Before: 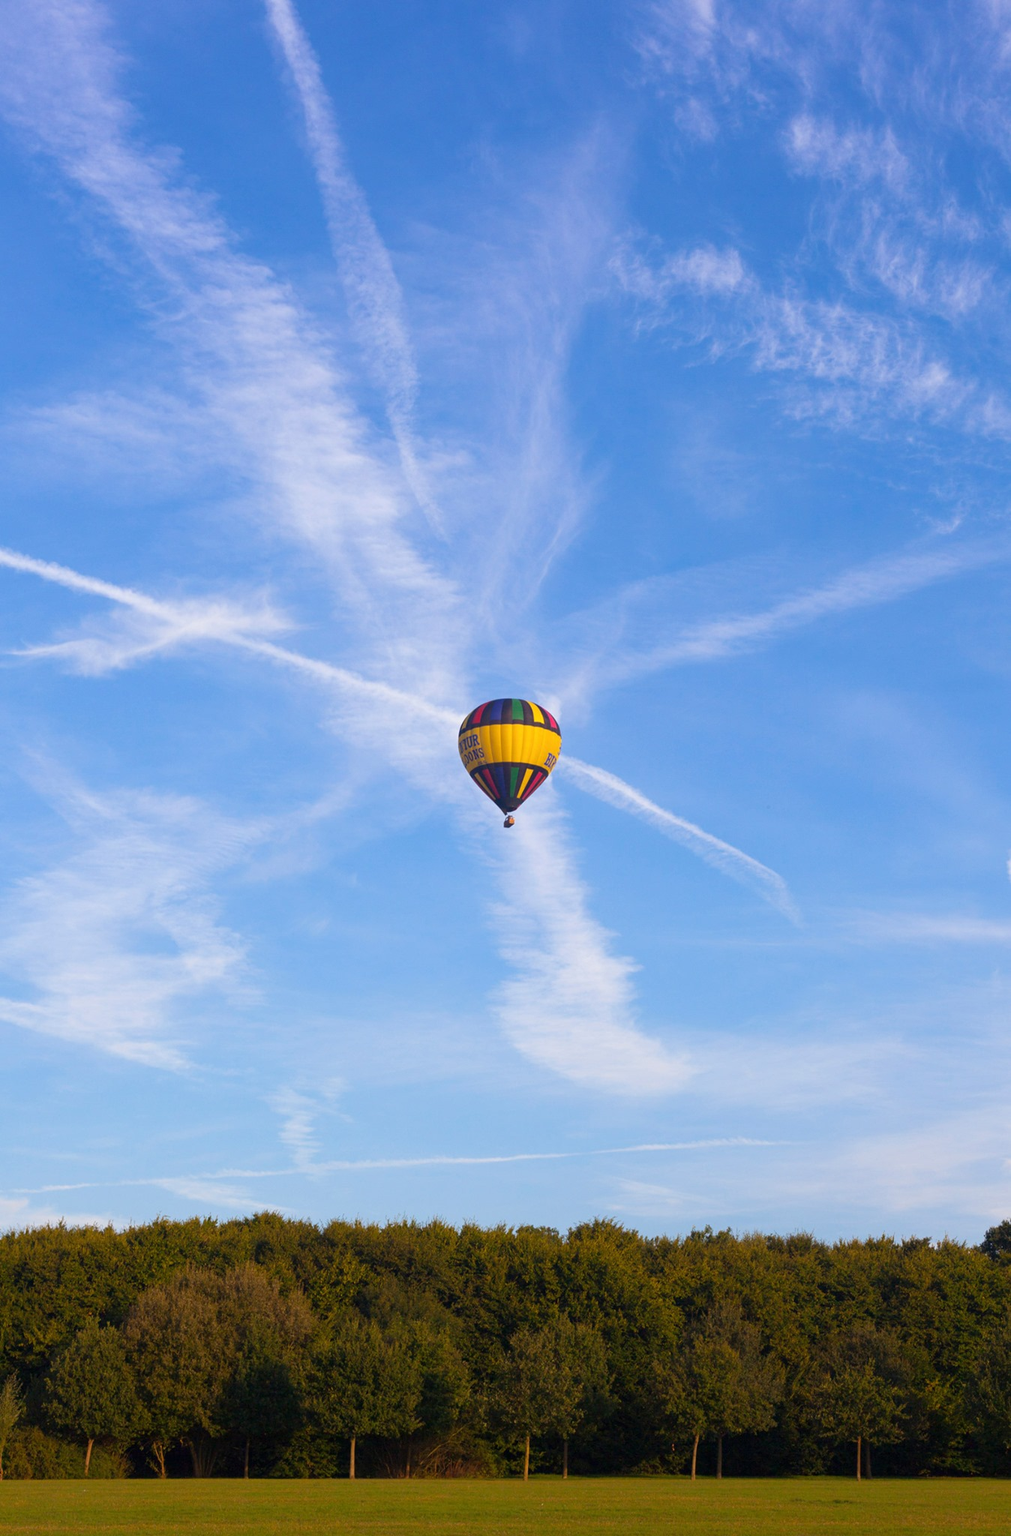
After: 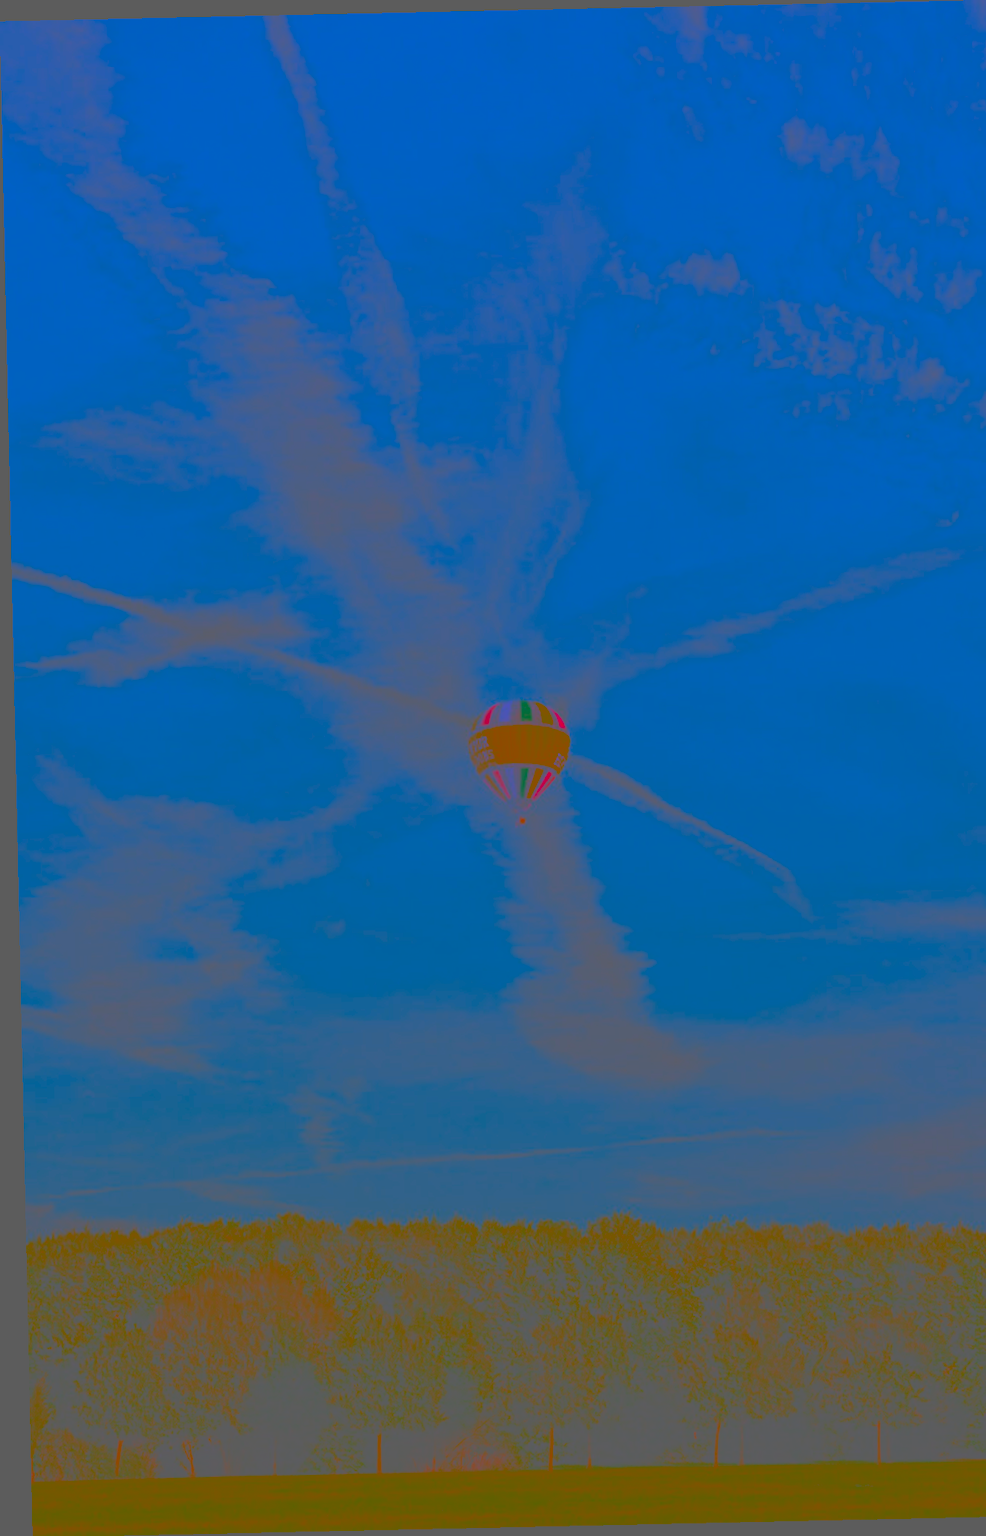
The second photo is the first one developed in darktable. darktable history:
sharpen: on, module defaults
contrast brightness saturation: contrast -0.99, brightness -0.17, saturation 0.75
rotate and perspective: rotation -1.24°, automatic cropping off
exposure: exposure -1.468 EV, compensate highlight preservation false
crop: right 4.126%, bottom 0.031%
